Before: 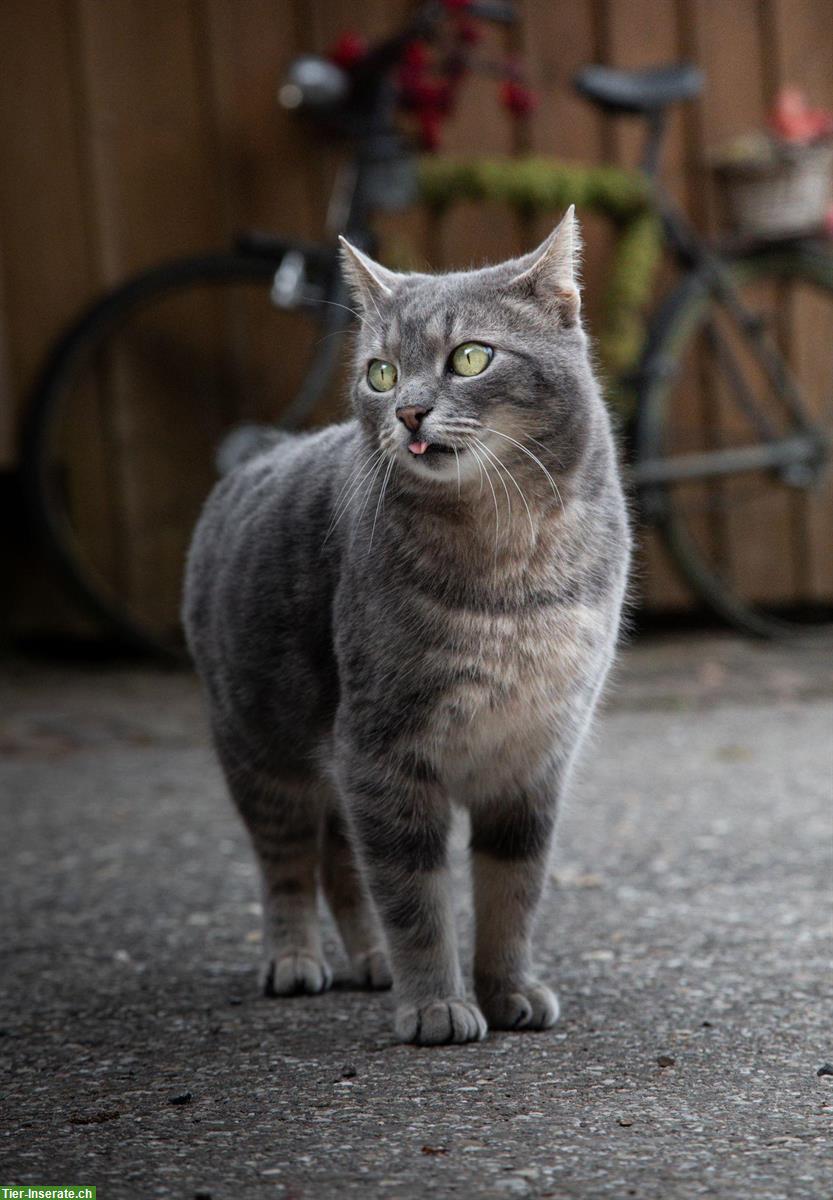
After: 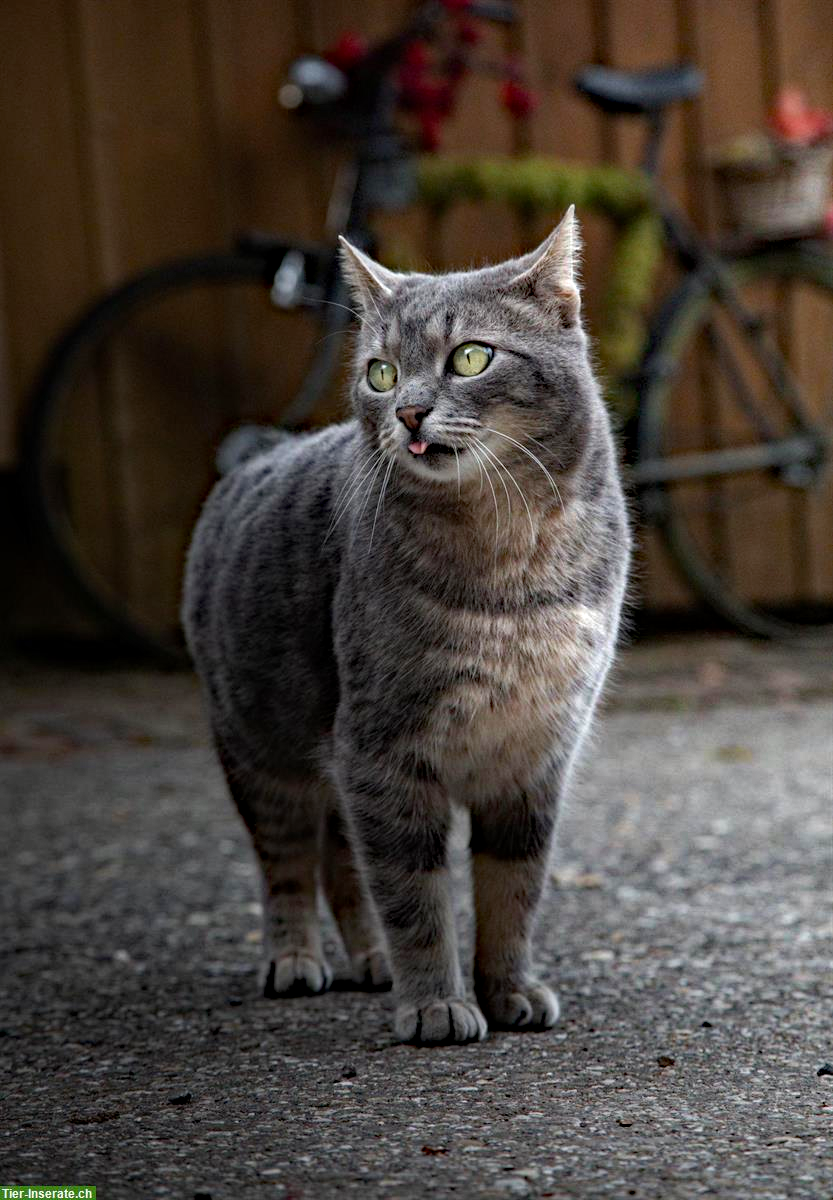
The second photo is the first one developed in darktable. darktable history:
haze removal: strength 0.496, distance 0.424, compatibility mode true, adaptive false
